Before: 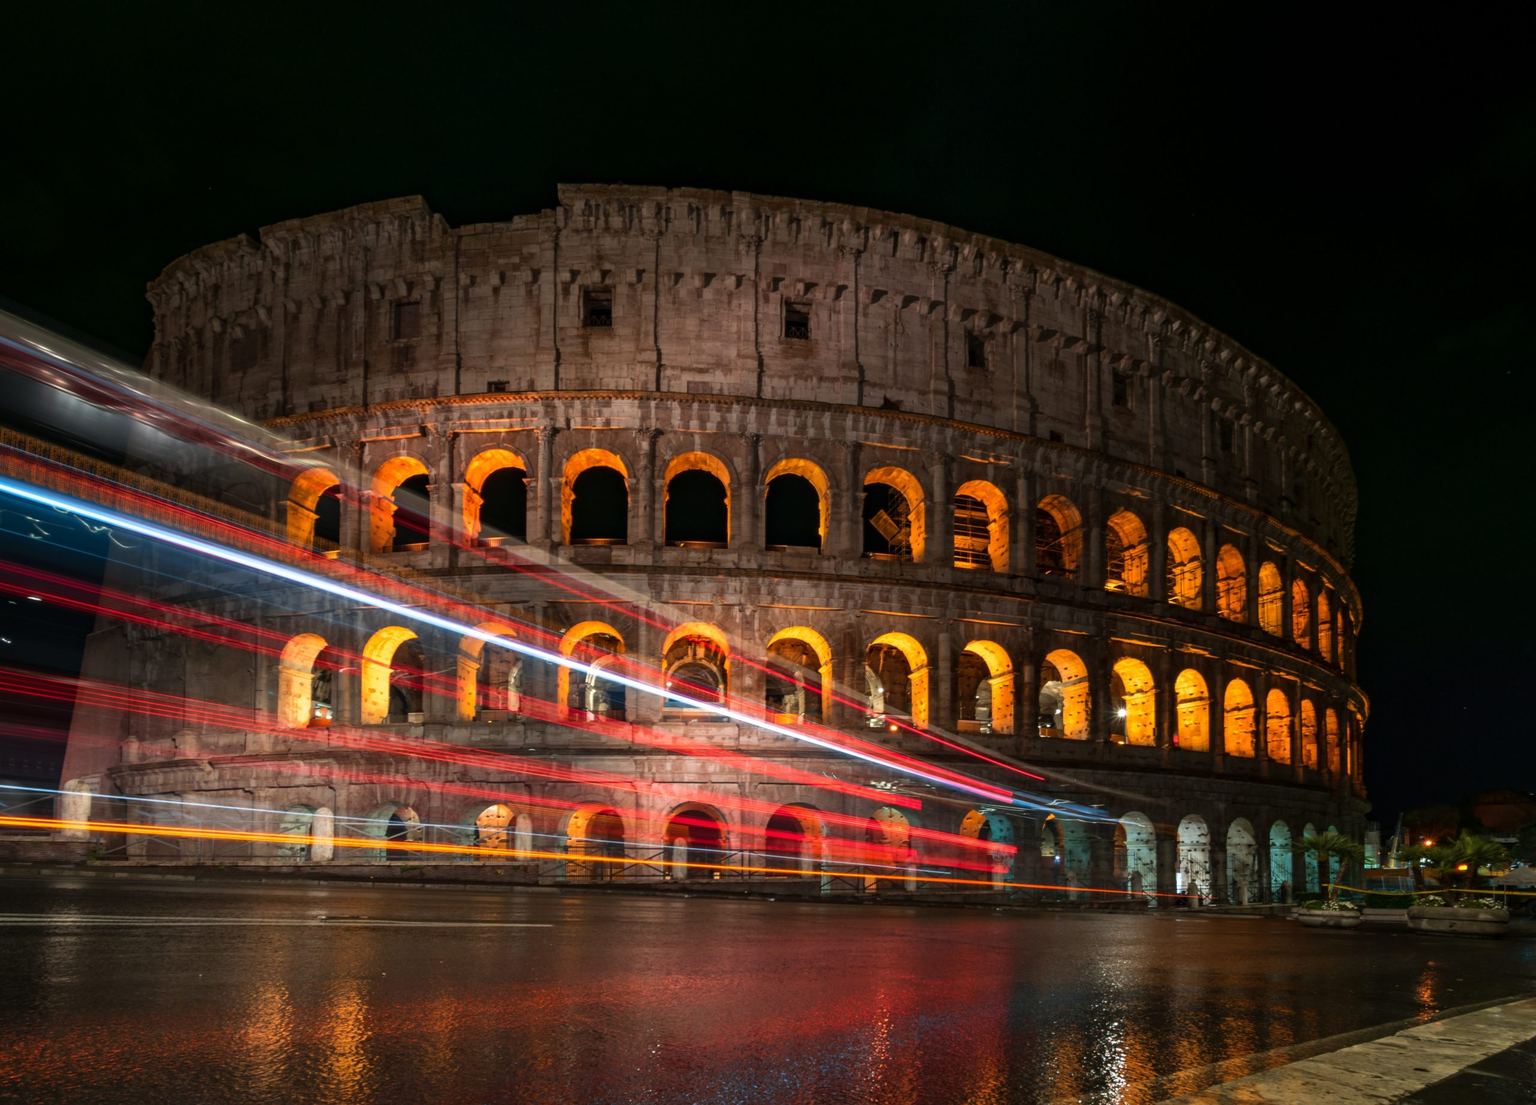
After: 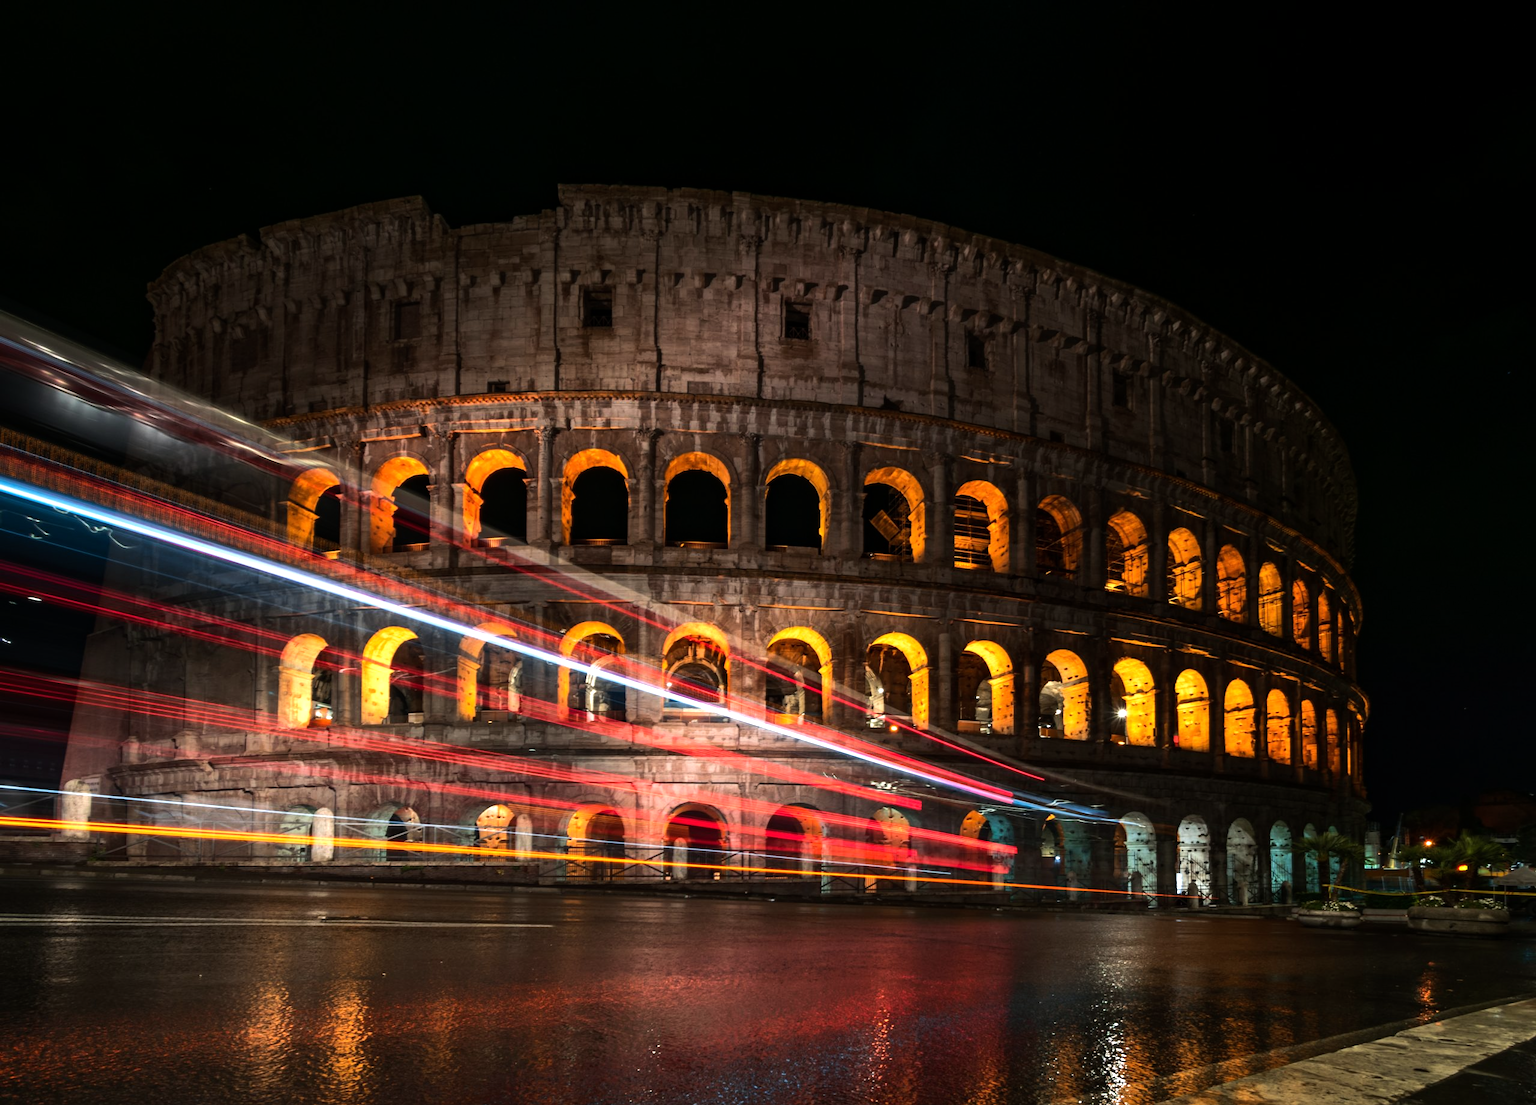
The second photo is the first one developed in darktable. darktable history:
graduated density: on, module defaults
tone equalizer: -8 EV -0.75 EV, -7 EV -0.7 EV, -6 EV -0.6 EV, -5 EV -0.4 EV, -3 EV 0.4 EV, -2 EV 0.6 EV, -1 EV 0.7 EV, +0 EV 0.75 EV, edges refinement/feathering 500, mask exposure compensation -1.57 EV, preserve details no
